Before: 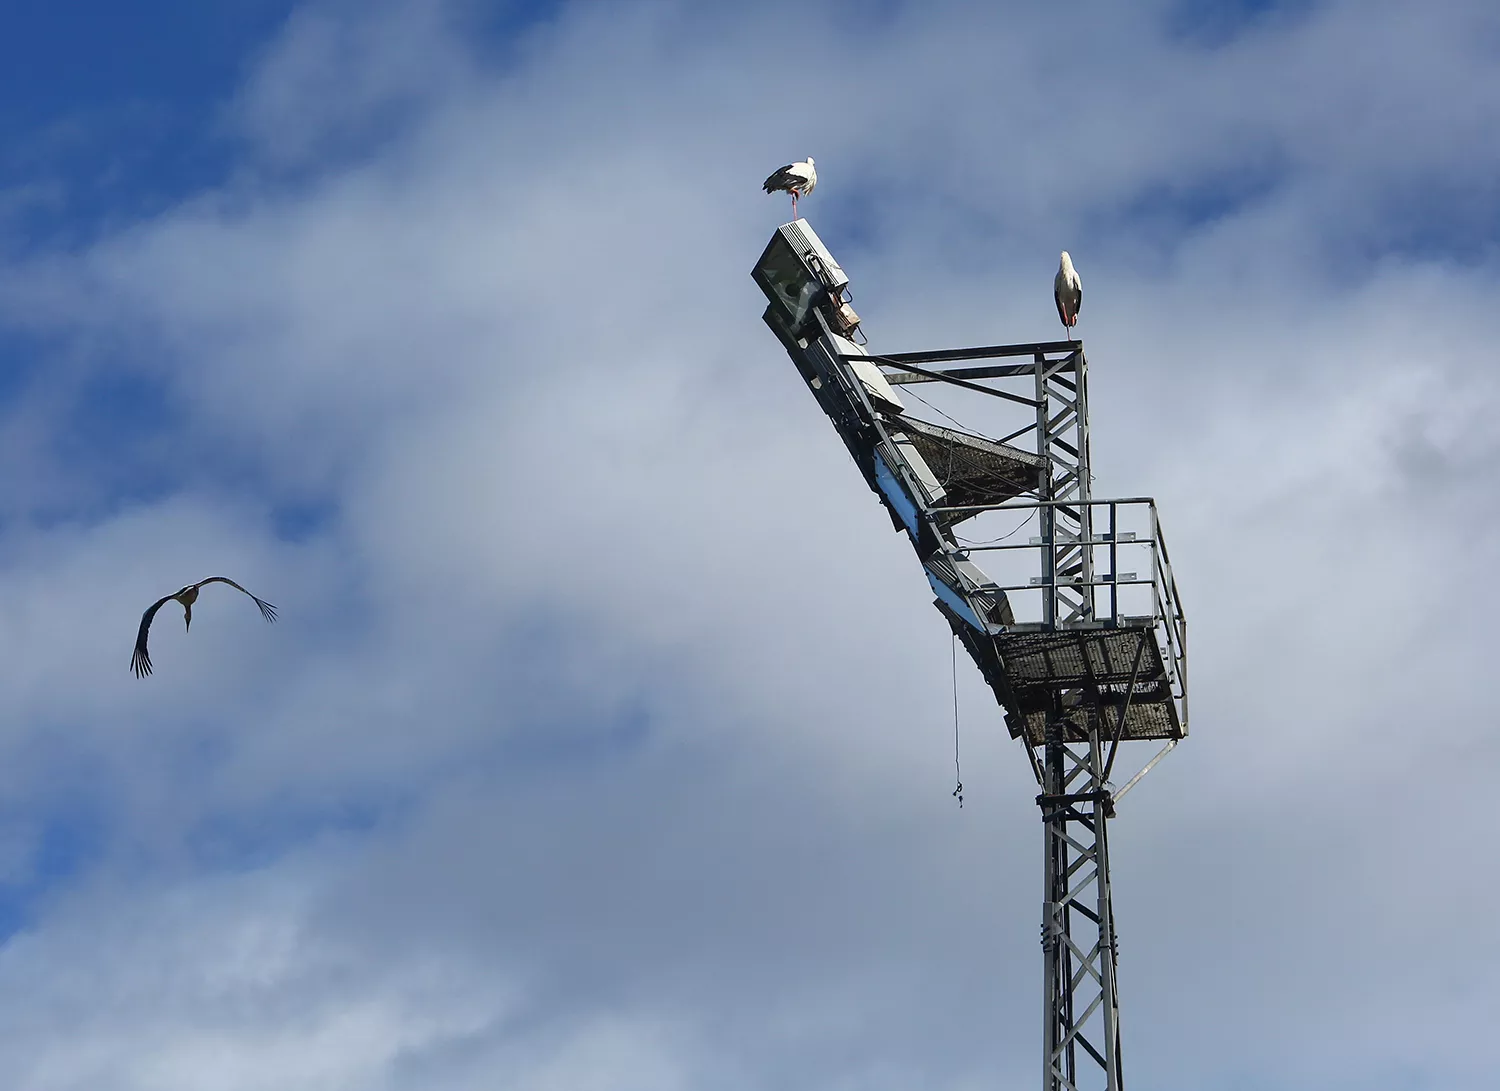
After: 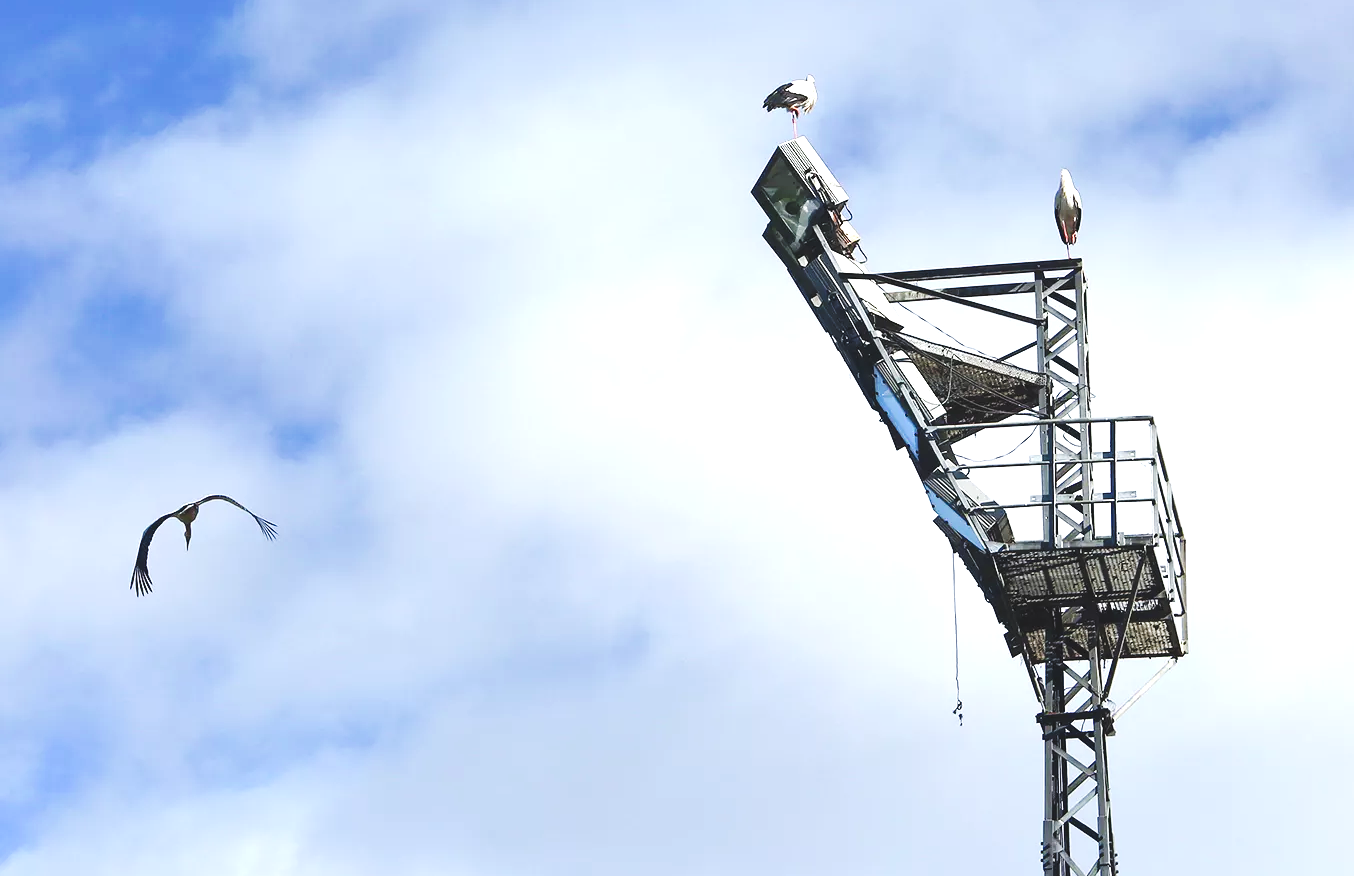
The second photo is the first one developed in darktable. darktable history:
crop: top 7.543%, right 9.728%, bottom 12.095%
tone curve: curves: ch0 [(0, 0) (0.003, 0.065) (0.011, 0.072) (0.025, 0.09) (0.044, 0.104) (0.069, 0.116) (0.1, 0.127) (0.136, 0.15) (0.177, 0.184) (0.224, 0.223) (0.277, 0.28) (0.335, 0.361) (0.399, 0.443) (0.468, 0.525) (0.543, 0.616) (0.623, 0.713) (0.709, 0.79) (0.801, 0.866) (0.898, 0.933) (1, 1)], preserve colors none
exposure: black level correction 0, exposure 1.2 EV, compensate exposure bias true, compensate highlight preservation false
